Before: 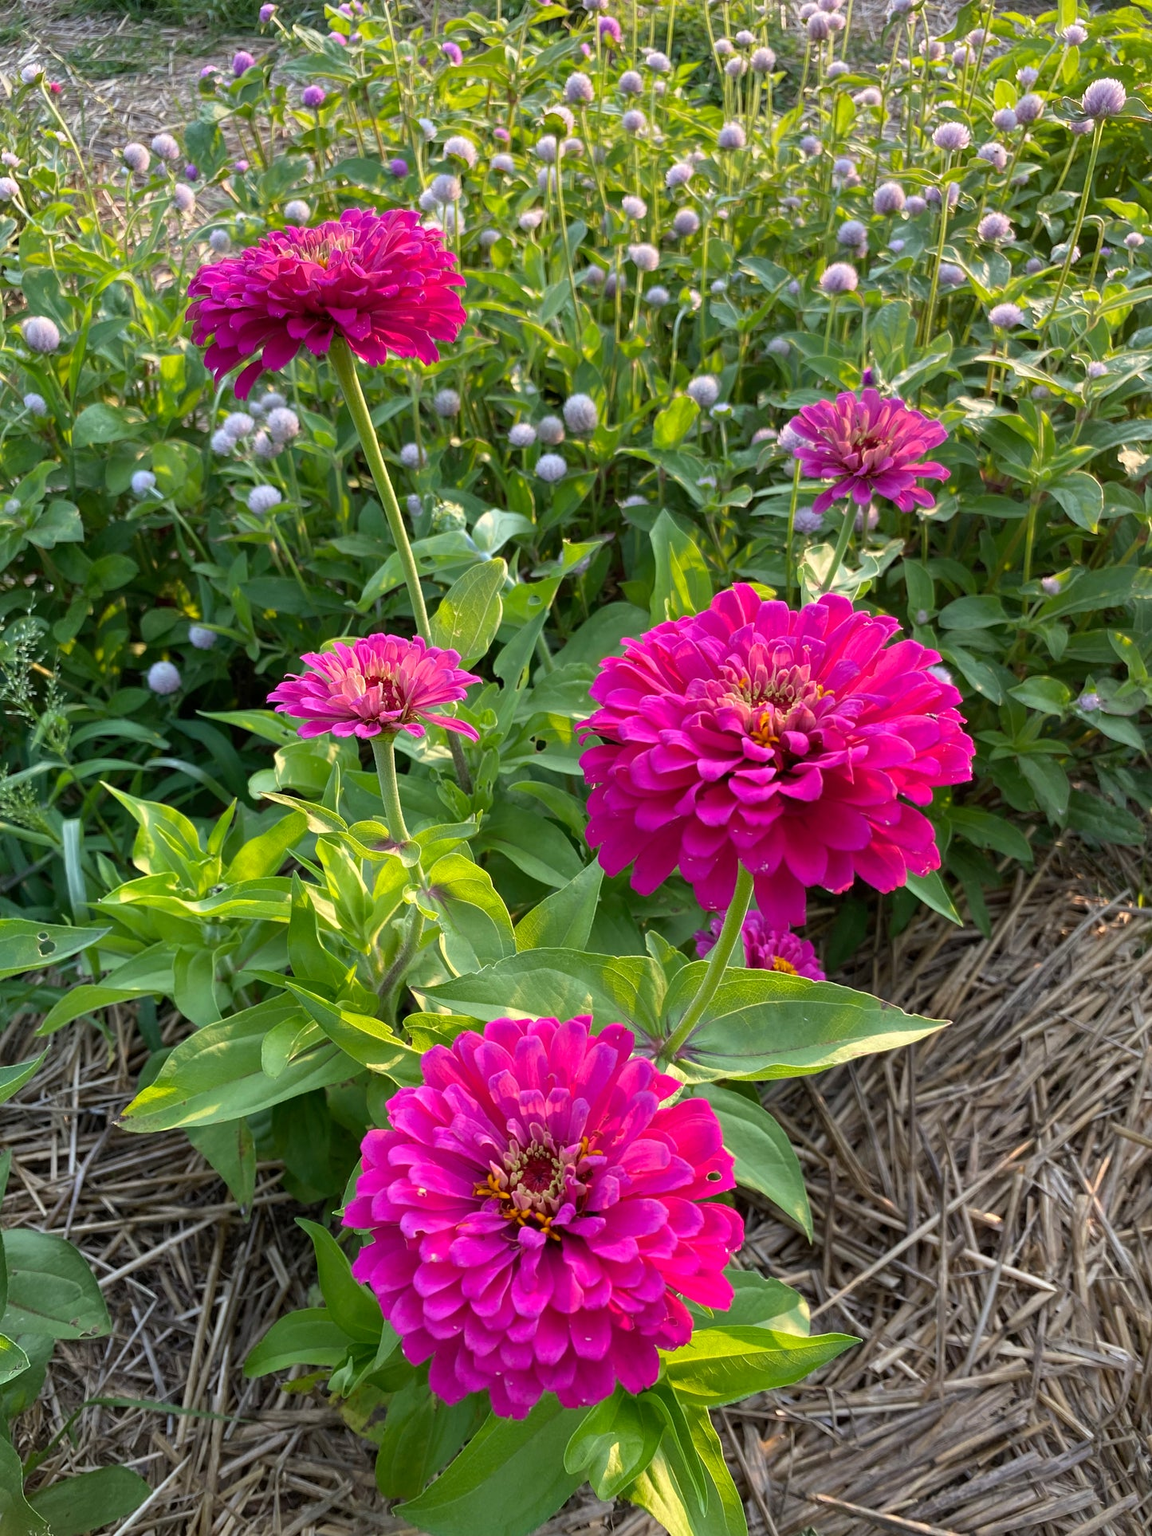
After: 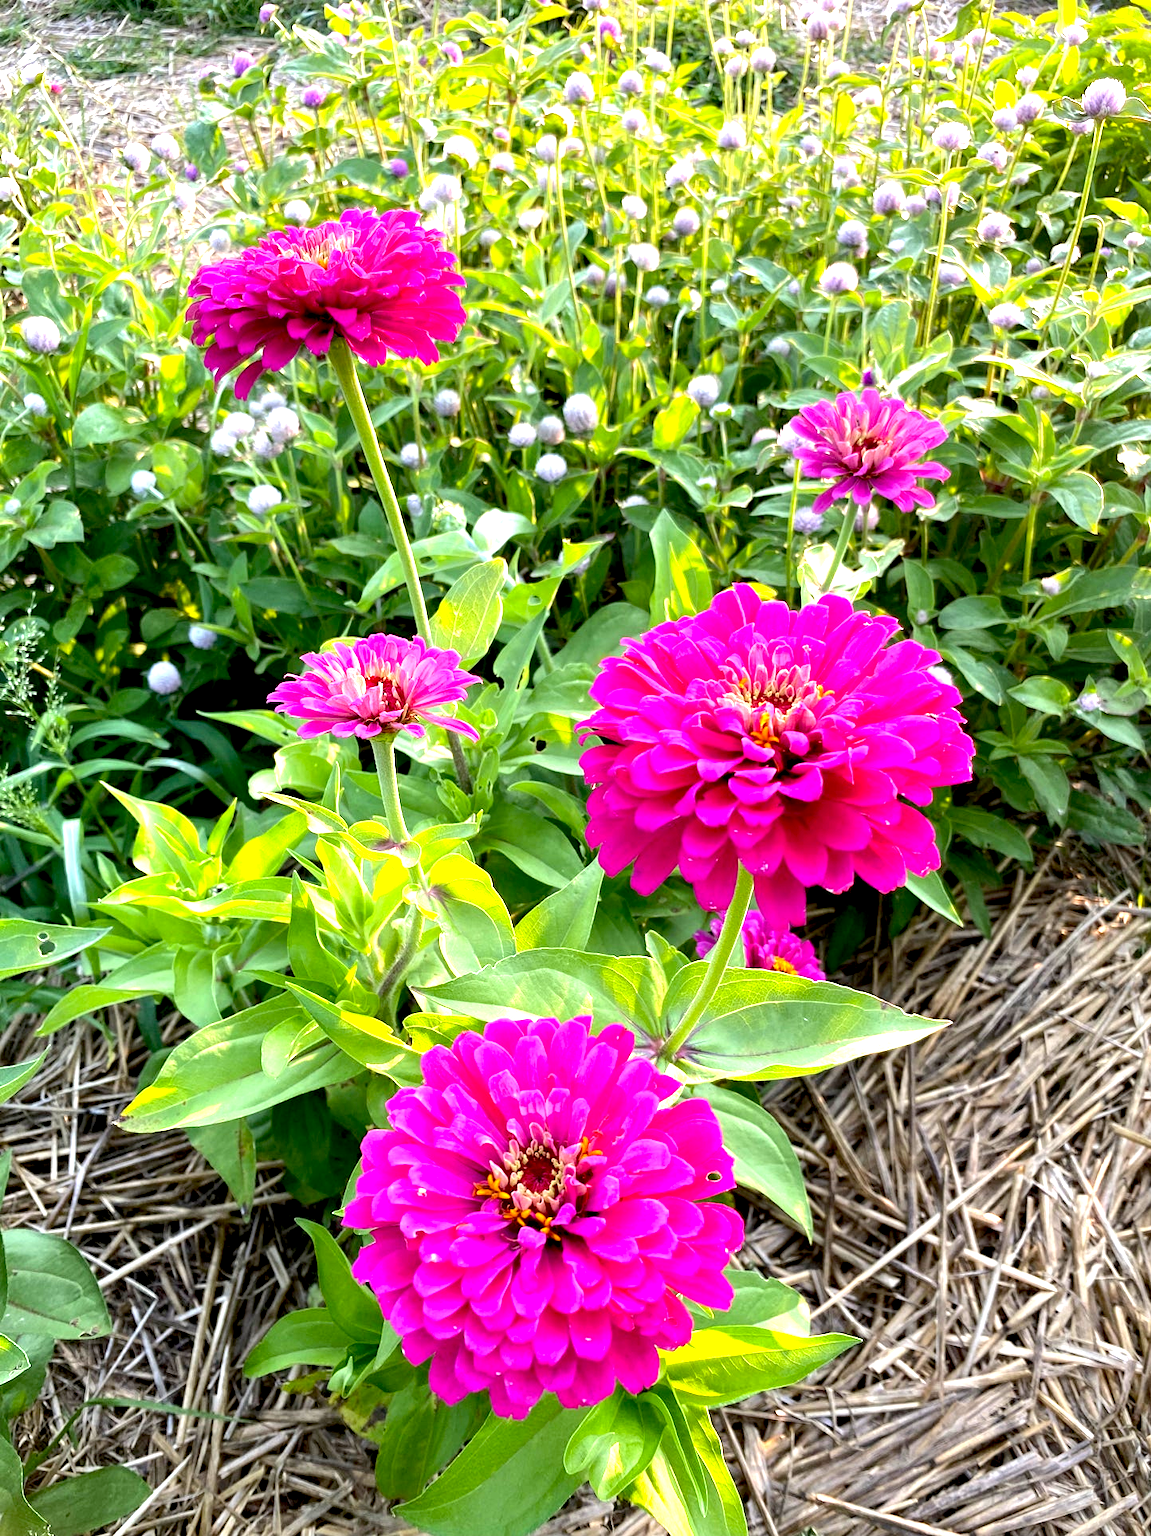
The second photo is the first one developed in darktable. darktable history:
tone equalizer: -8 EV -0.417 EV, -7 EV -0.389 EV, -6 EV -0.333 EV, -5 EV -0.222 EV, -3 EV 0.222 EV, -2 EV 0.333 EV, -1 EV 0.389 EV, +0 EV 0.417 EV, edges refinement/feathering 500, mask exposure compensation -1.57 EV, preserve details no
exposure: black level correction 0.011, exposure 1.088 EV, compensate exposure bias true, compensate highlight preservation false
